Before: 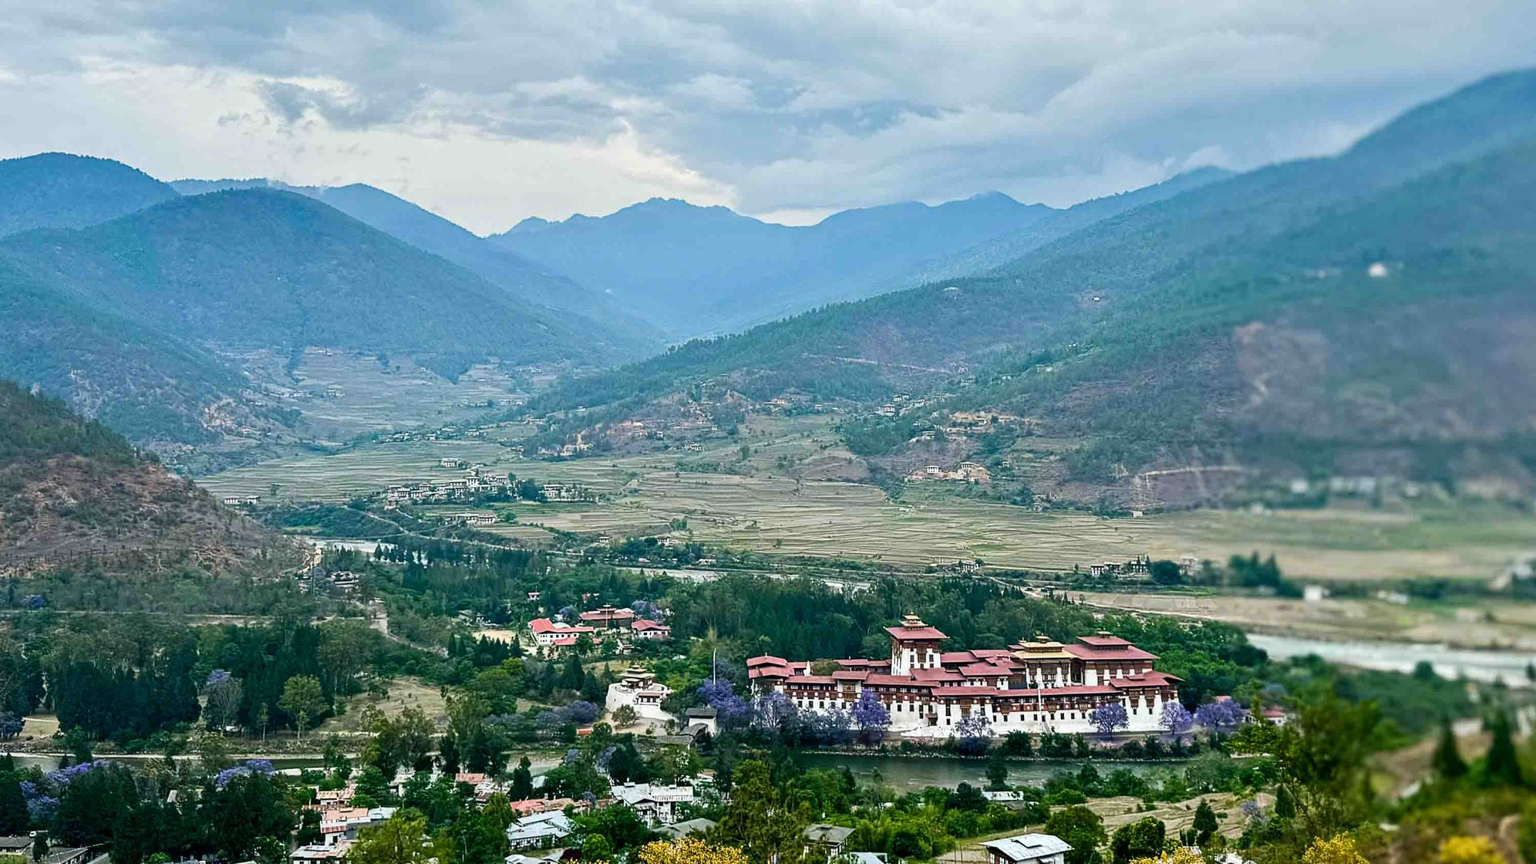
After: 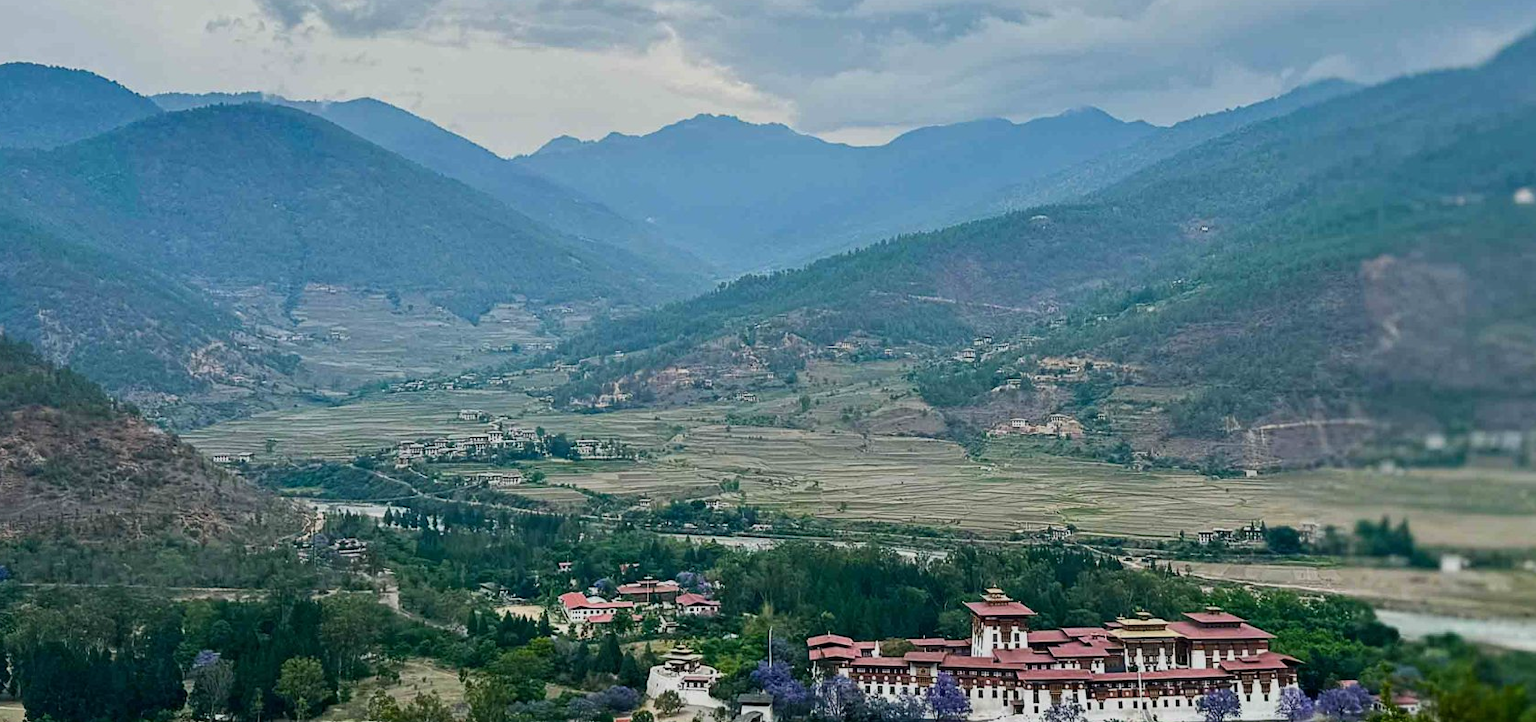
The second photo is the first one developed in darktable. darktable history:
crop and rotate: left 2.425%, top 11.305%, right 9.6%, bottom 15.08%
exposure: exposure -0.462 EV, compensate highlight preservation false
